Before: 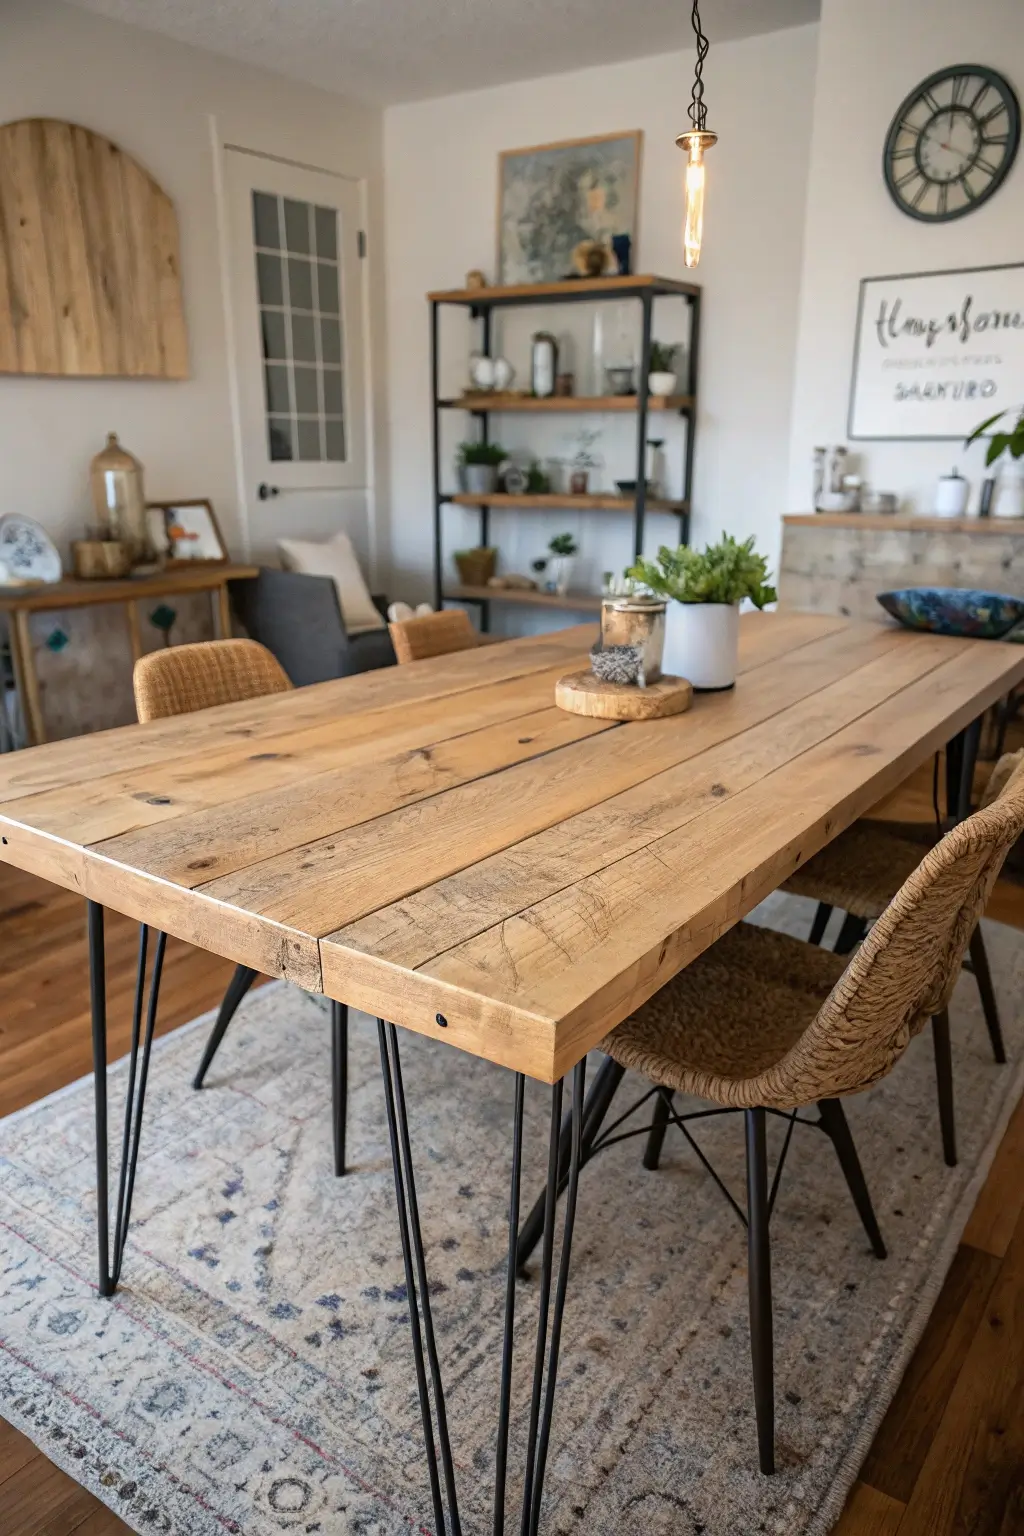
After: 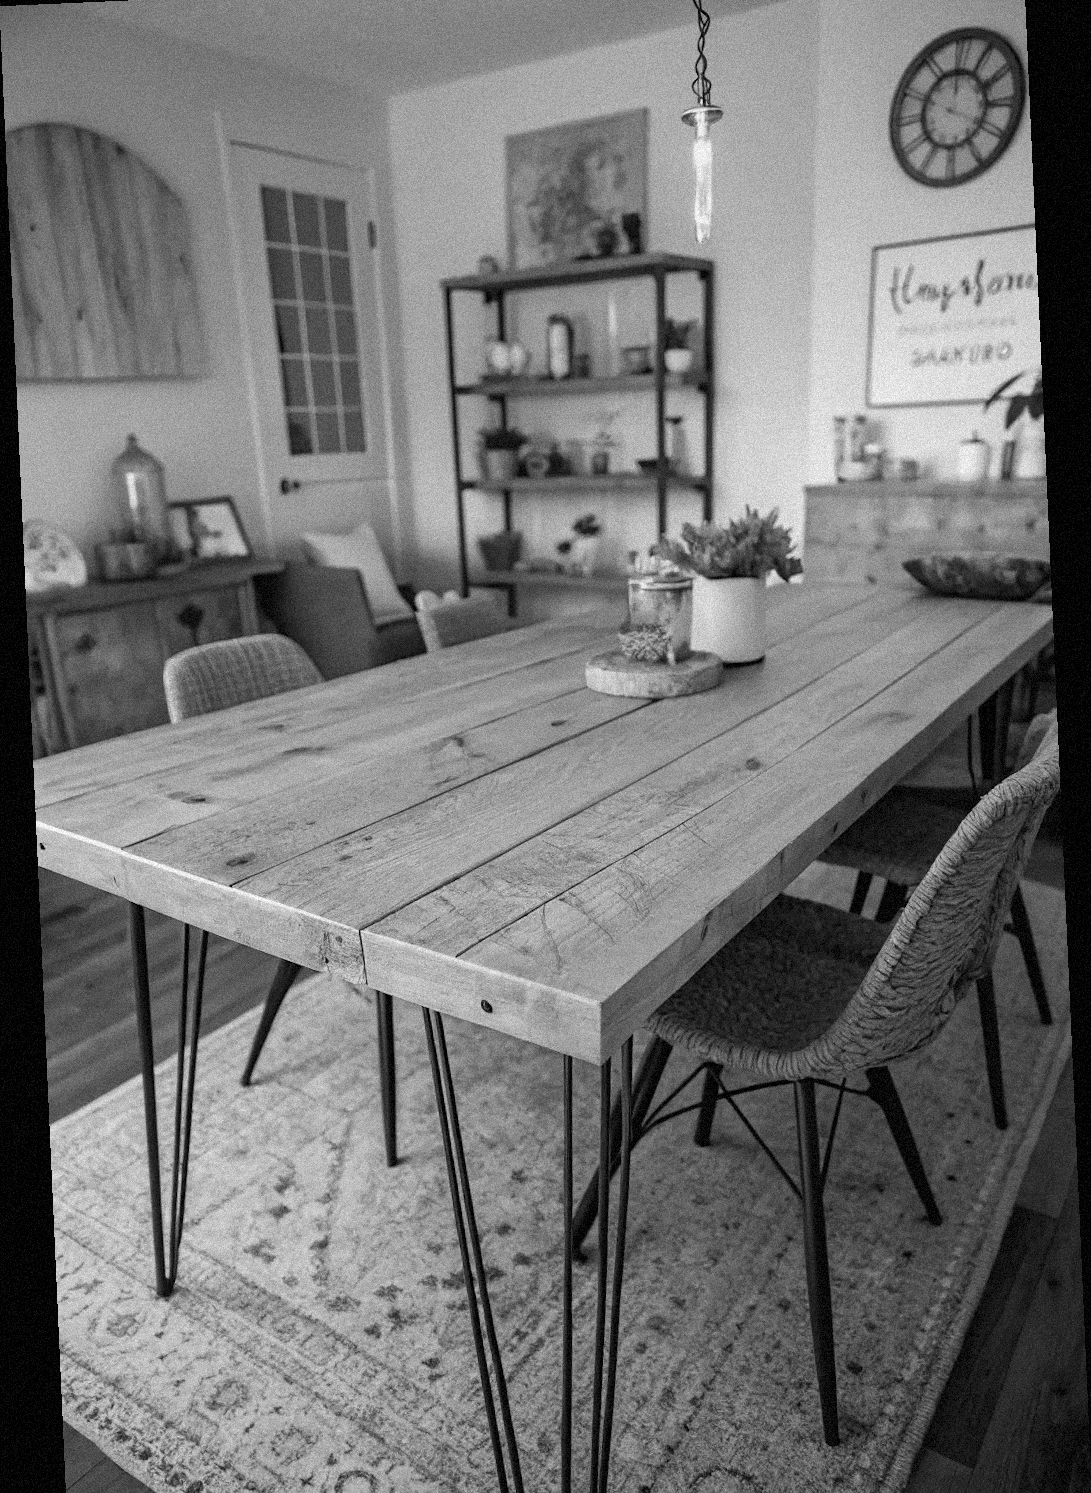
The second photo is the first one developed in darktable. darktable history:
grain: strength 35%, mid-tones bias 0%
crop and rotate: top 2.479%, bottom 3.018%
color calibration: output gray [0.22, 0.42, 0.37, 0], gray › normalize channels true, illuminant same as pipeline (D50), adaptation XYZ, x 0.346, y 0.359, gamut compression 0
rotate and perspective: rotation -2.56°, automatic cropping off
